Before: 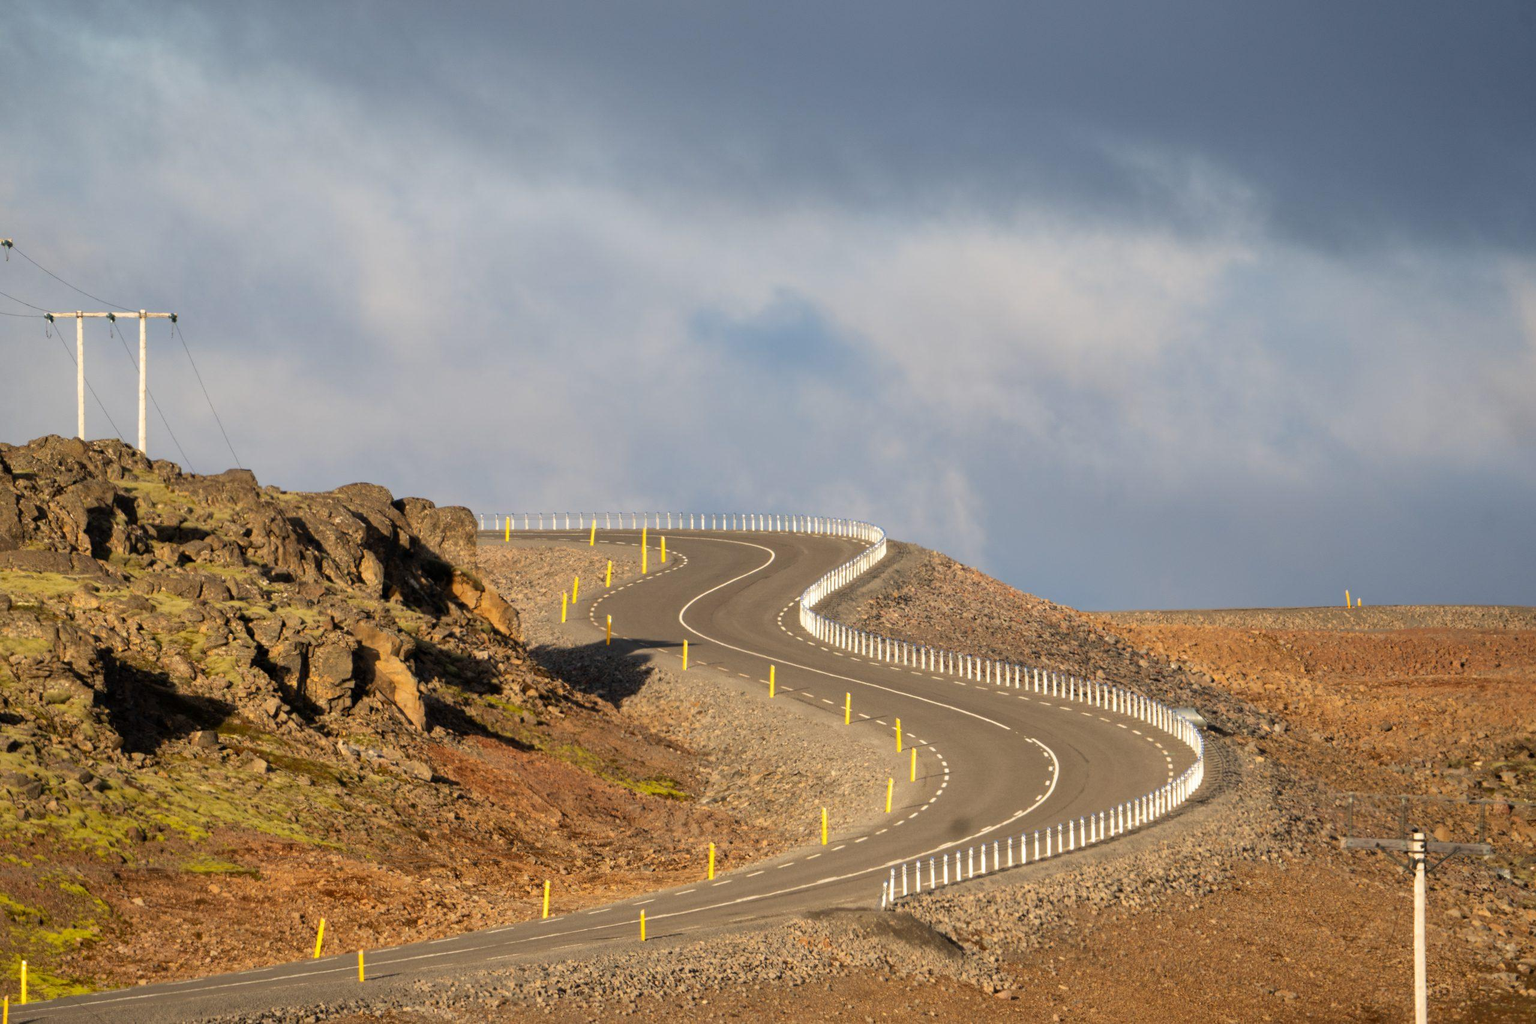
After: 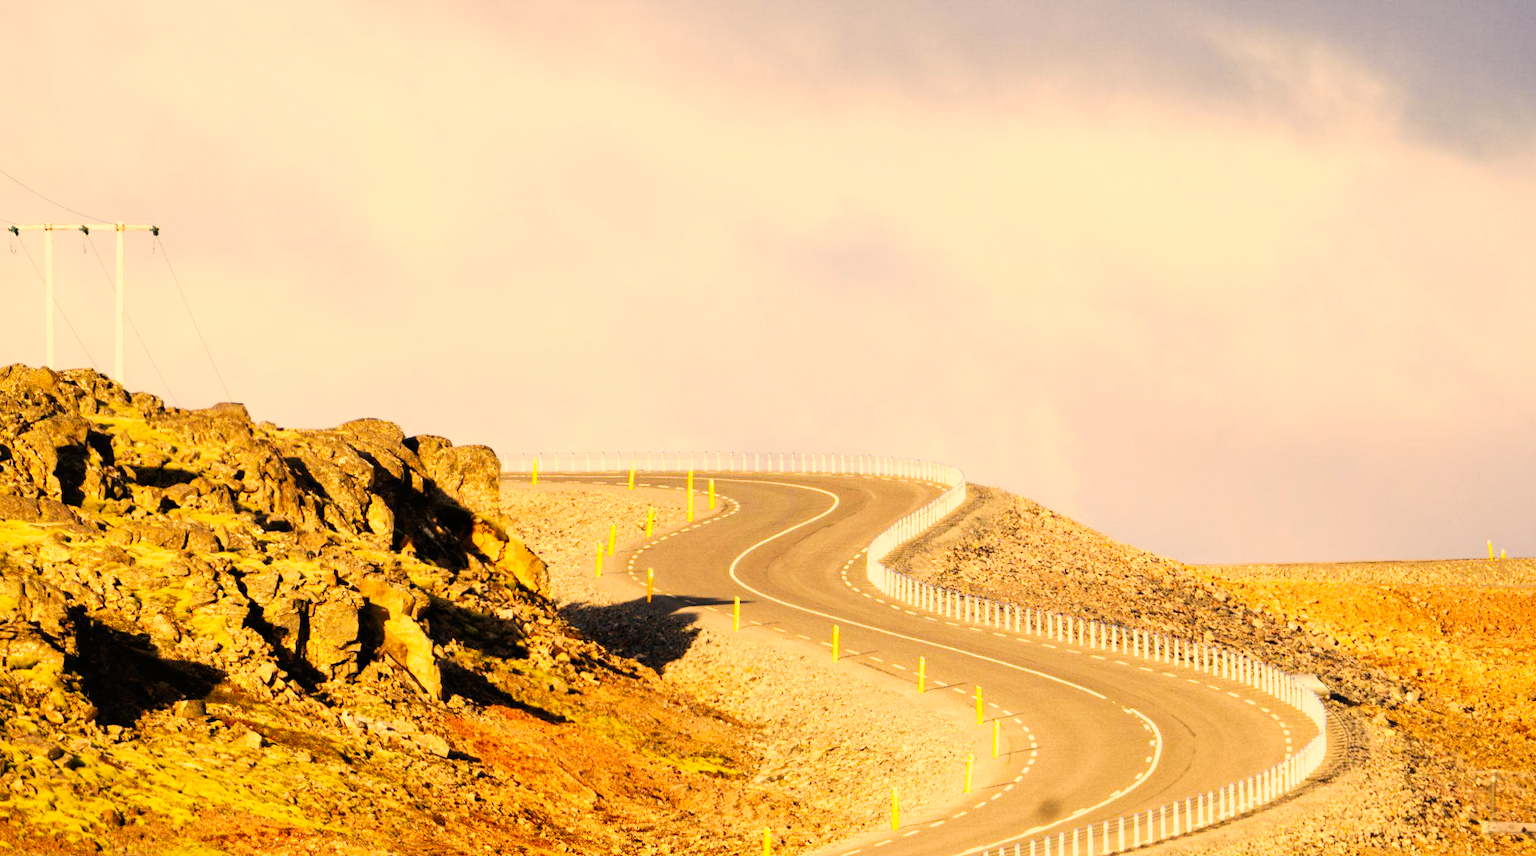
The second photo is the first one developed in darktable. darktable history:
color correction: highlights a* 15, highlights b* 31.55
crop and rotate: left 2.425%, top 11.305%, right 9.6%, bottom 15.08%
base curve: curves: ch0 [(0, 0) (0.007, 0.004) (0.027, 0.03) (0.046, 0.07) (0.207, 0.54) (0.442, 0.872) (0.673, 0.972) (1, 1)], preserve colors none
